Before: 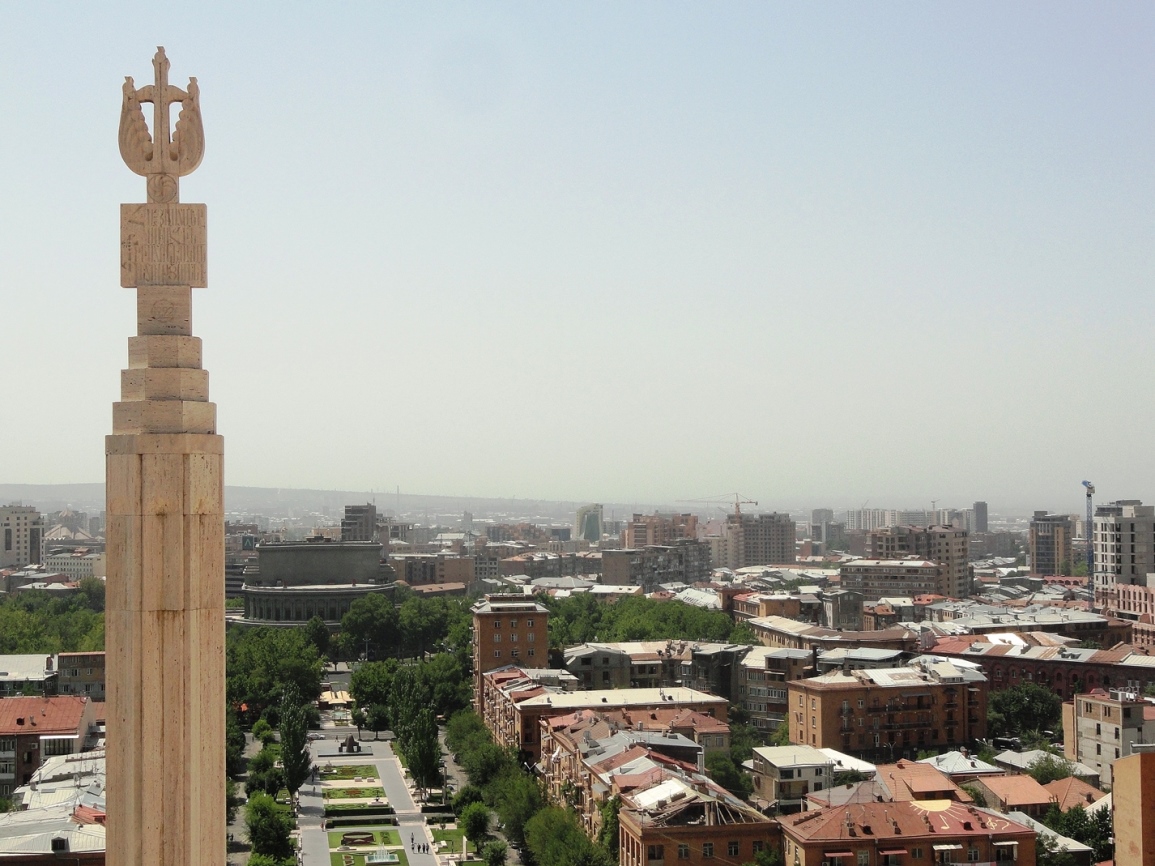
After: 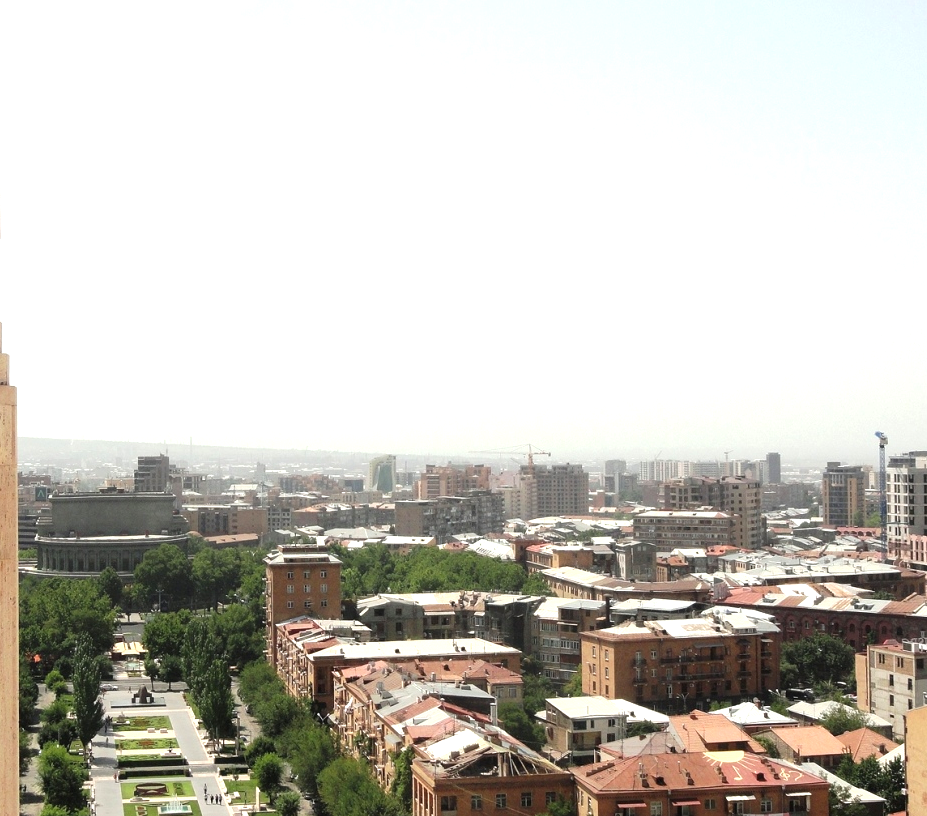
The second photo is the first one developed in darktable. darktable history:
crop and rotate: left 17.959%, top 5.771%, right 1.742%
exposure: exposure 0.77 EV, compensate highlight preservation false
